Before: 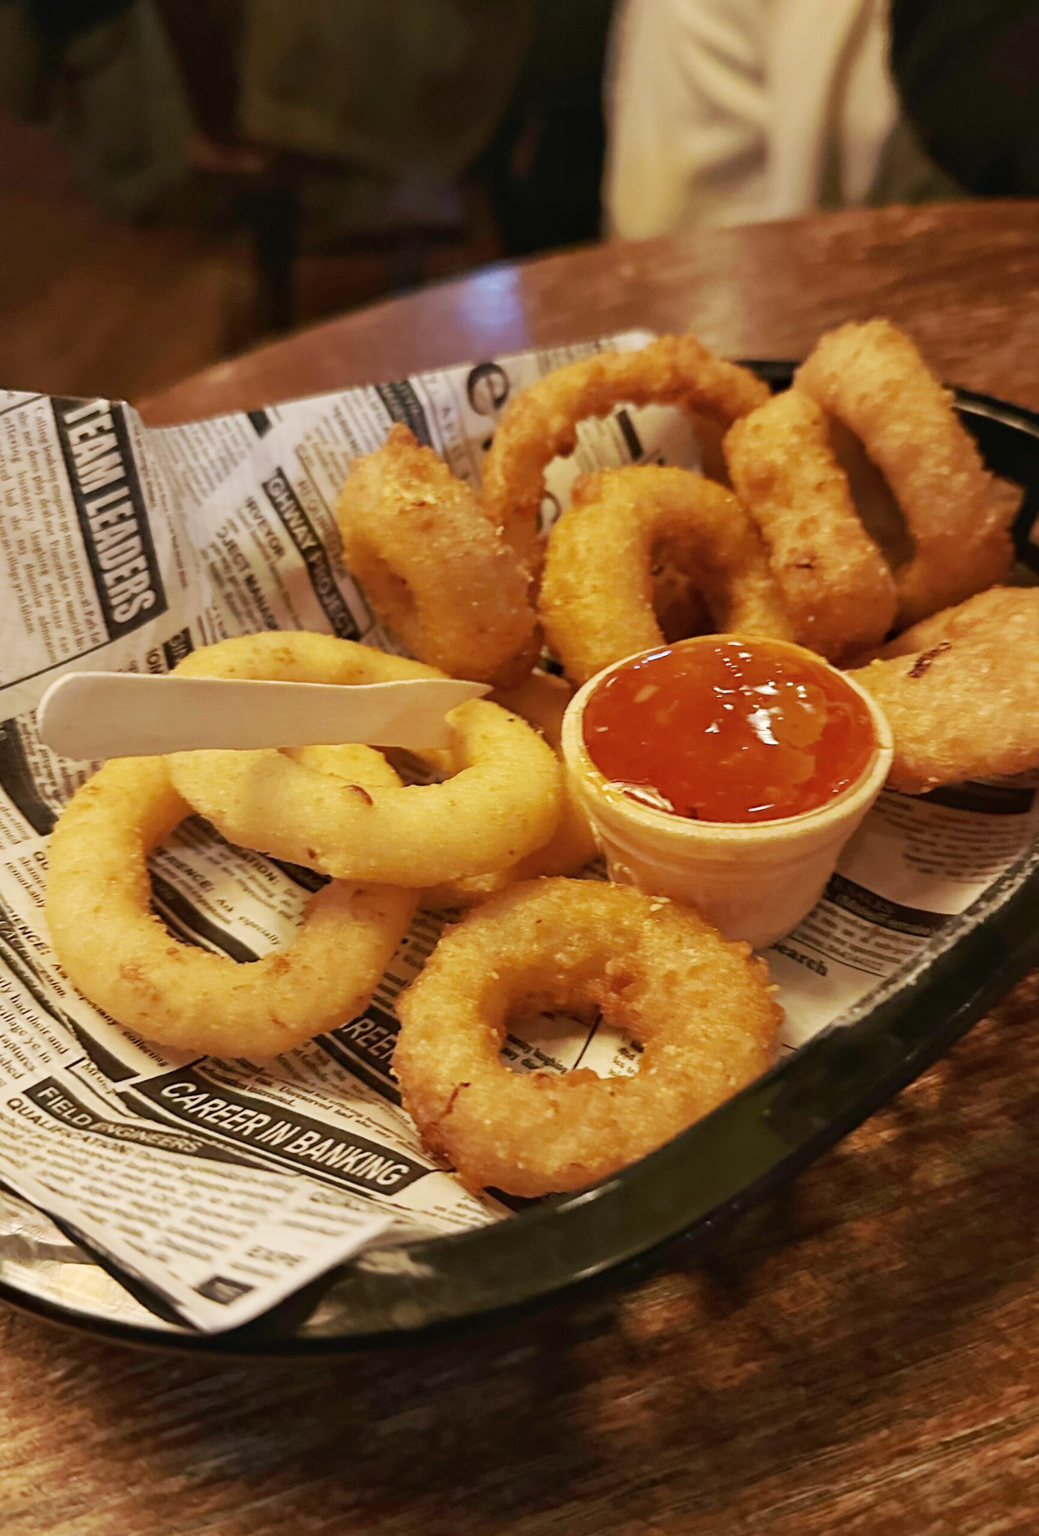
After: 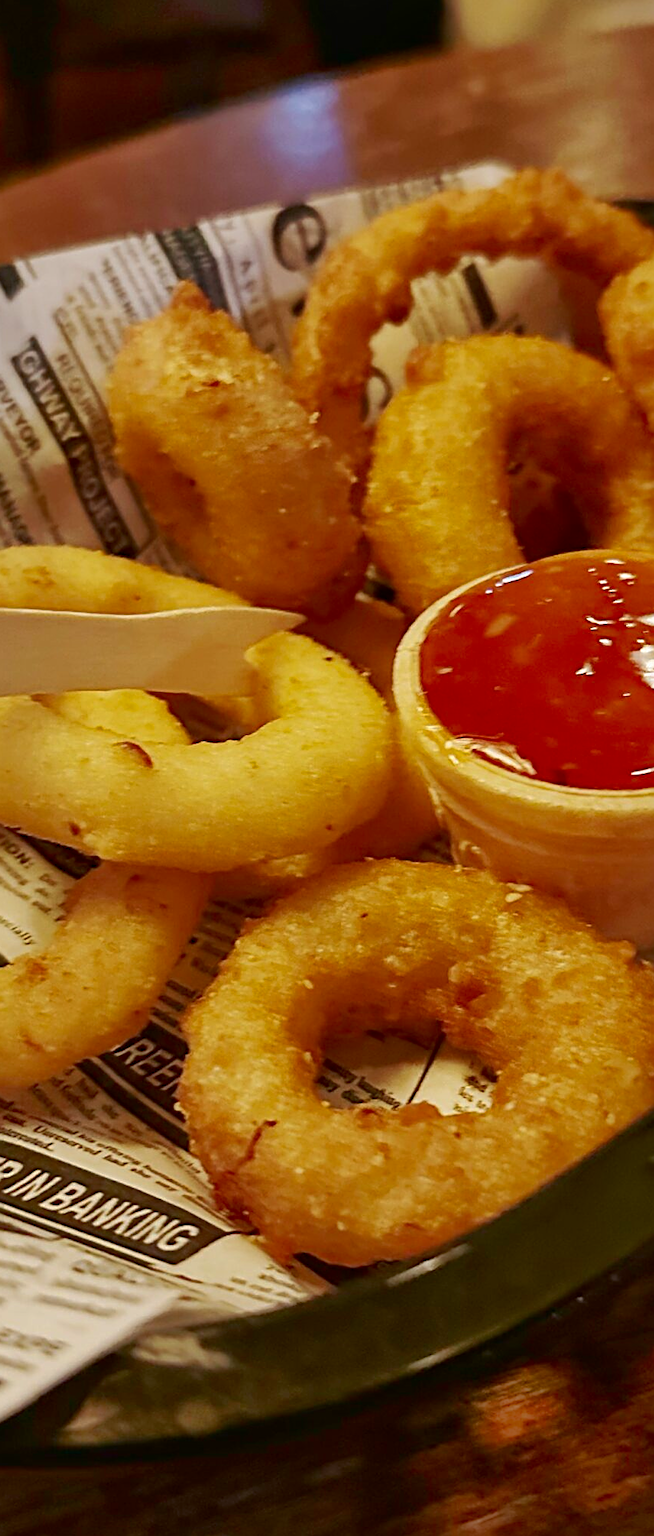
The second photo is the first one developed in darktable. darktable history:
contrast brightness saturation: contrast 0.07, brightness -0.14, saturation 0.11
sharpen: on, module defaults
shadows and highlights: on, module defaults
crop and rotate: angle 0.02°, left 24.353%, top 13.219%, right 26.156%, bottom 8.224%
